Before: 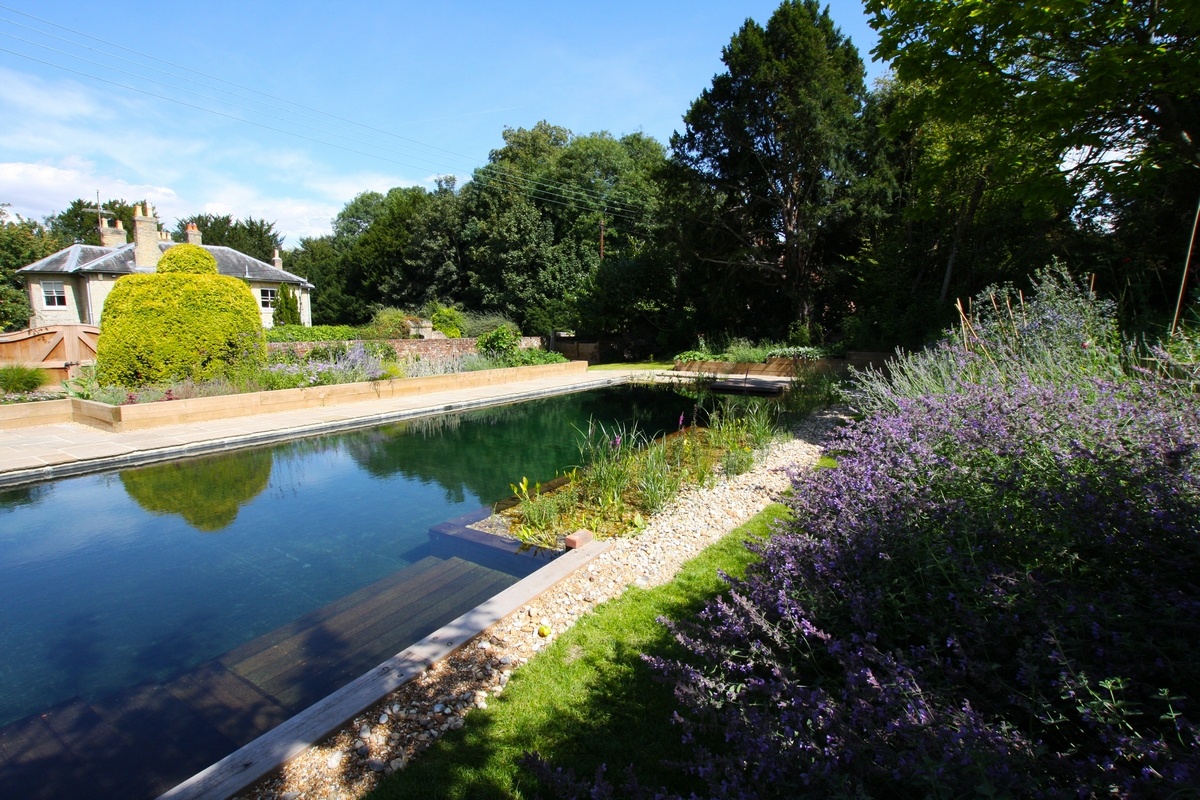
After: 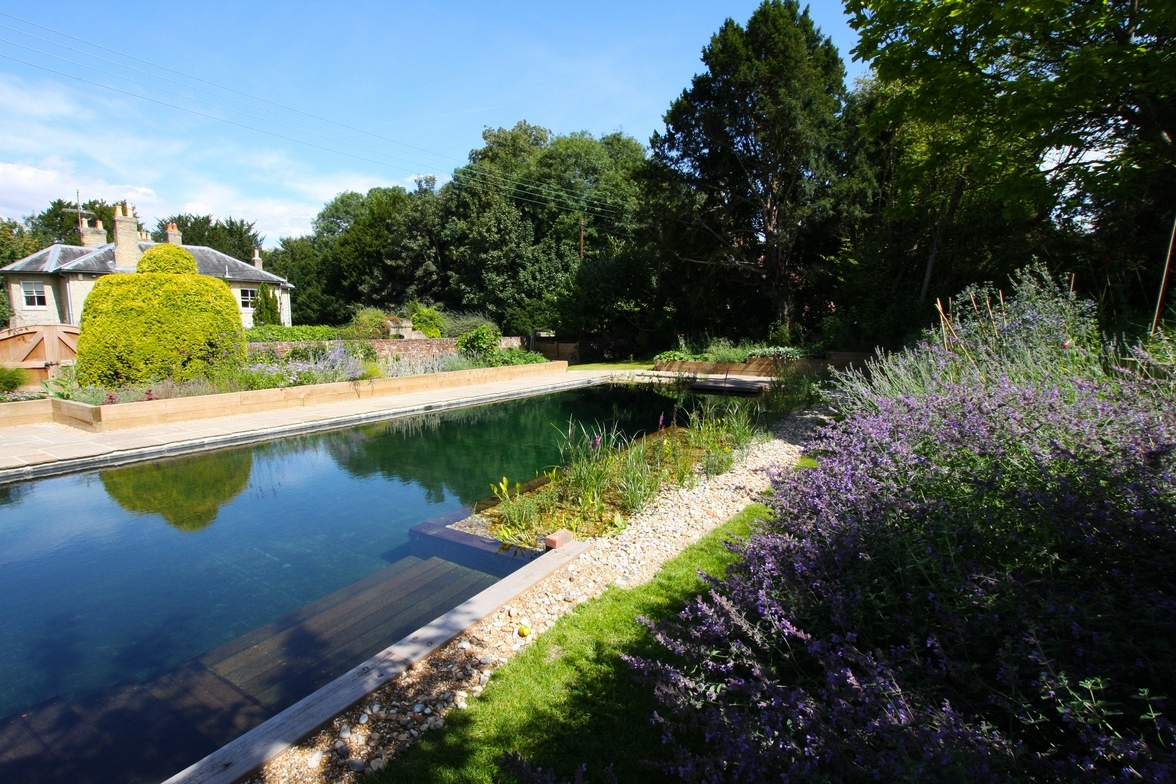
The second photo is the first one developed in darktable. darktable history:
crop: left 1.673%, right 0.275%, bottom 1.943%
